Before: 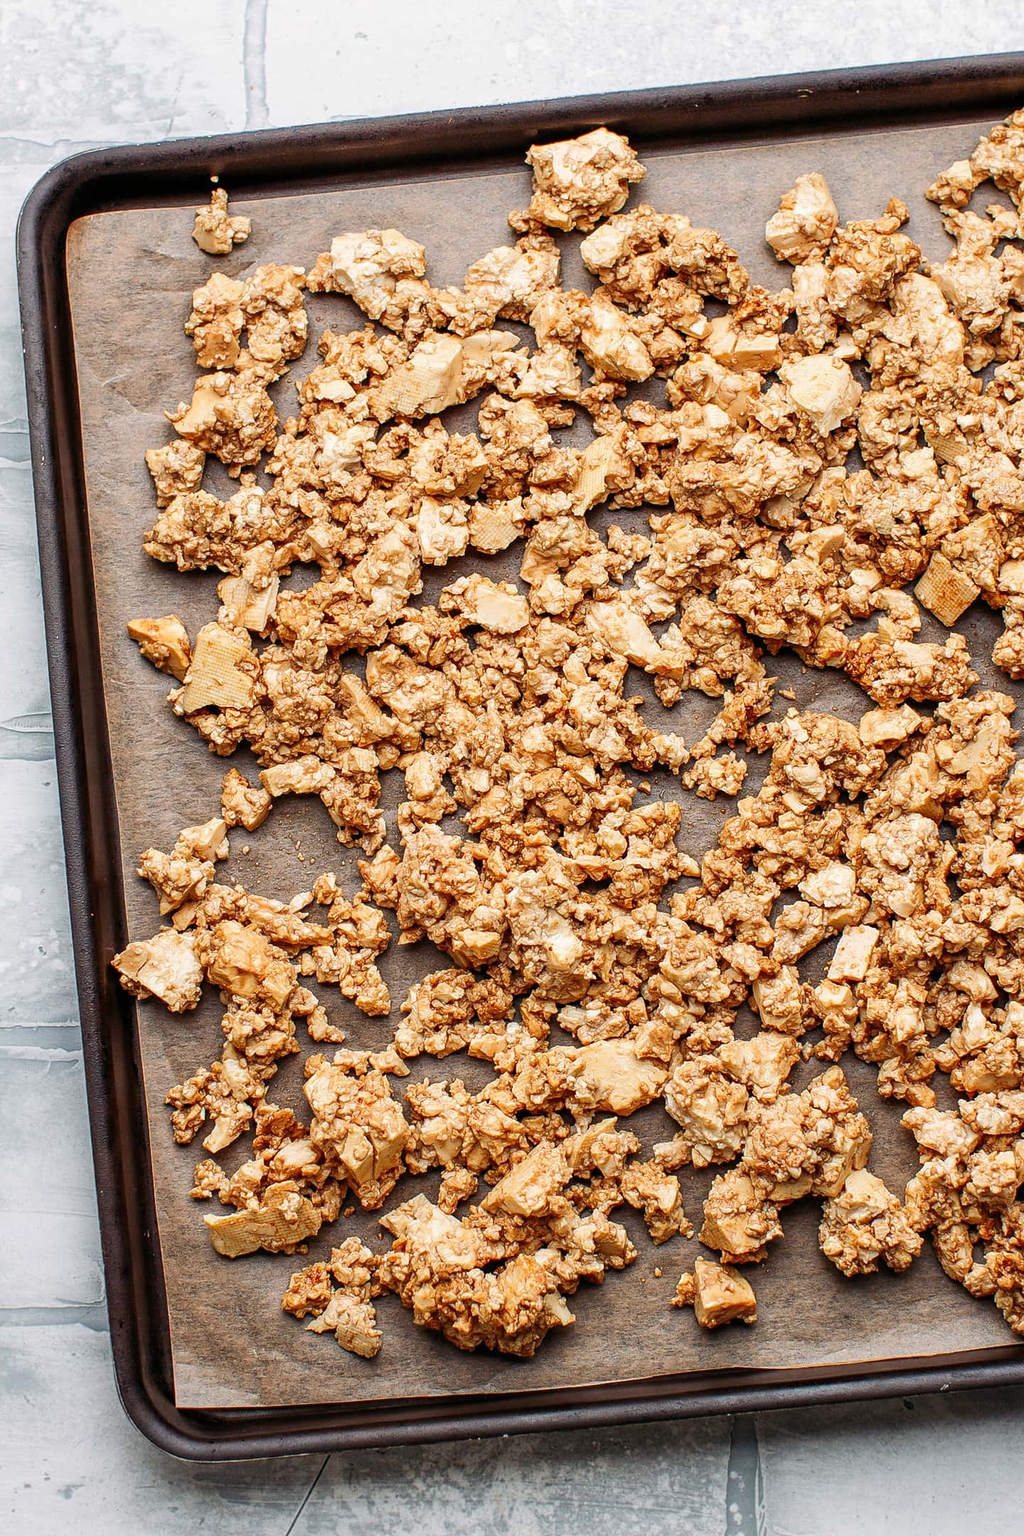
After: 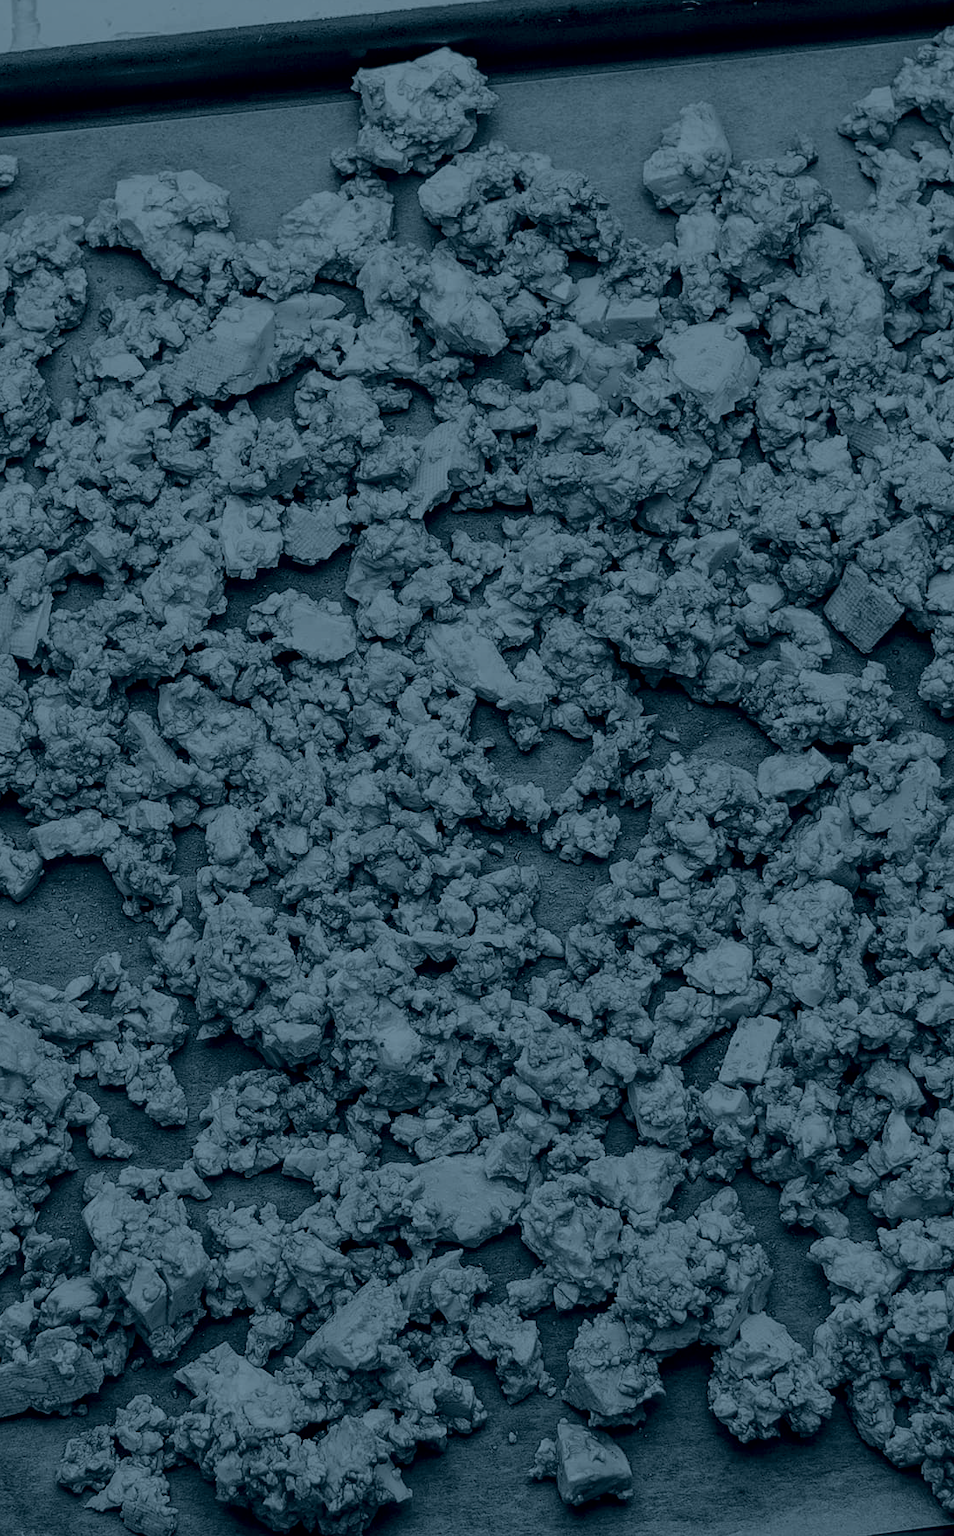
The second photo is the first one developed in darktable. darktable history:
color calibration: illuminant Planckian (black body), adaptation linear Bradford (ICC v4), x 0.361, y 0.366, temperature 4511.61 K, saturation algorithm version 1 (2020)
colorize: hue 194.4°, saturation 29%, source mix 61.75%, lightness 3.98%, version 1
crop: left 23.095%, top 5.827%, bottom 11.854%
